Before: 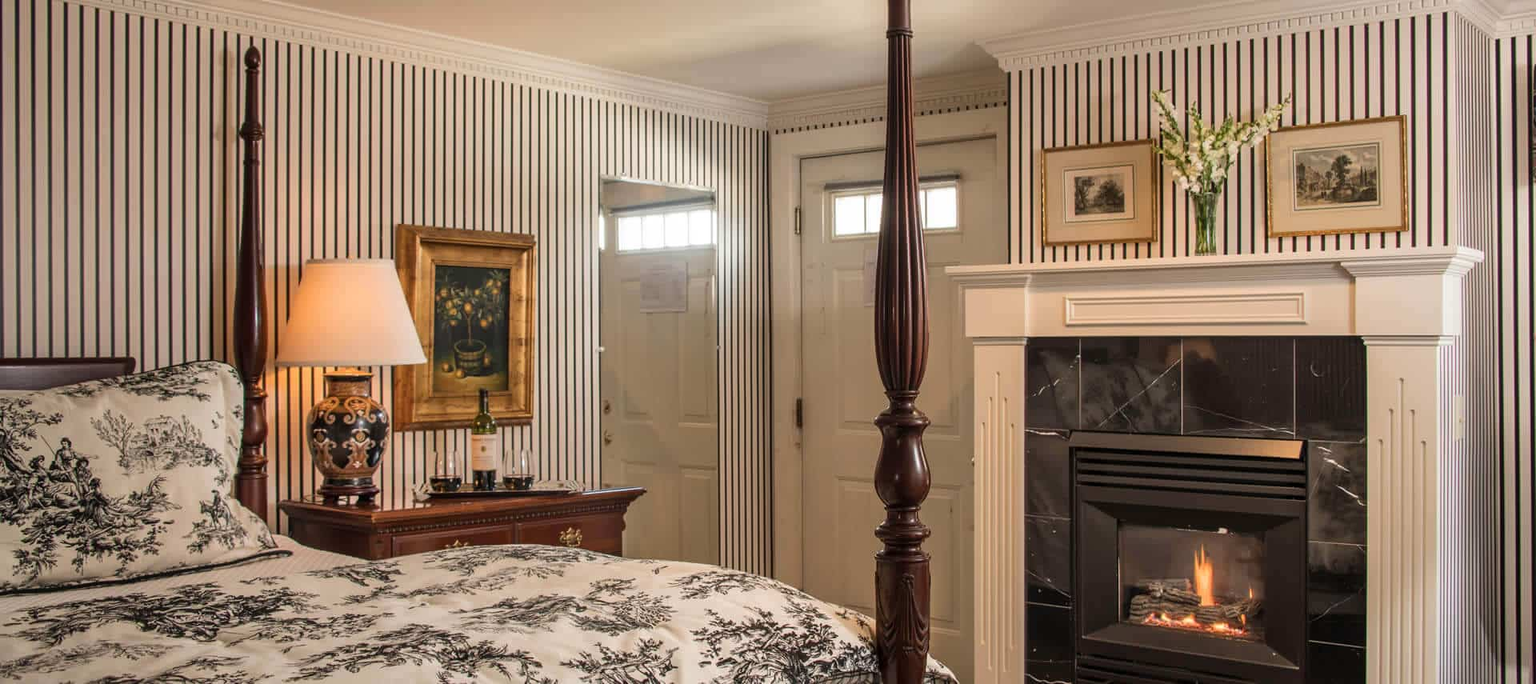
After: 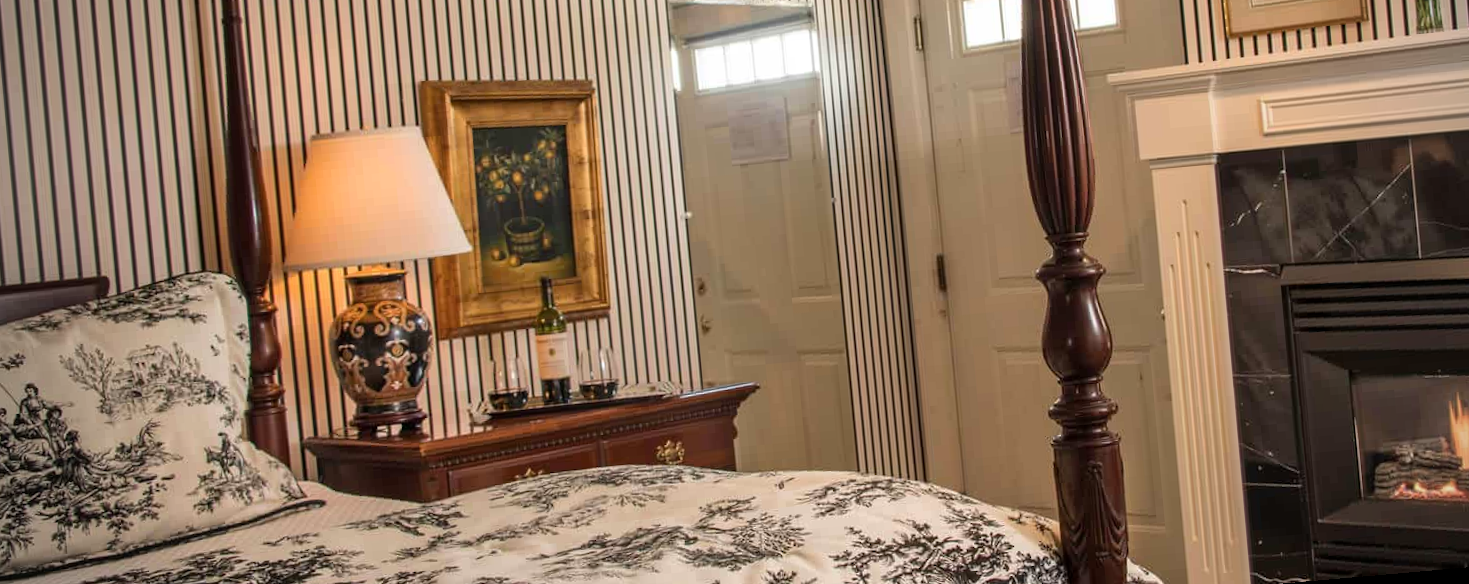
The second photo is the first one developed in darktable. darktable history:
color balance rgb: global vibrance 20%
crop: top 26.531%, right 17.959%
rotate and perspective: rotation -5°, crop left 0.05, crop right 0.952, crop top 0.11, crop bottom 0.89
vignetting: on, module defaults
